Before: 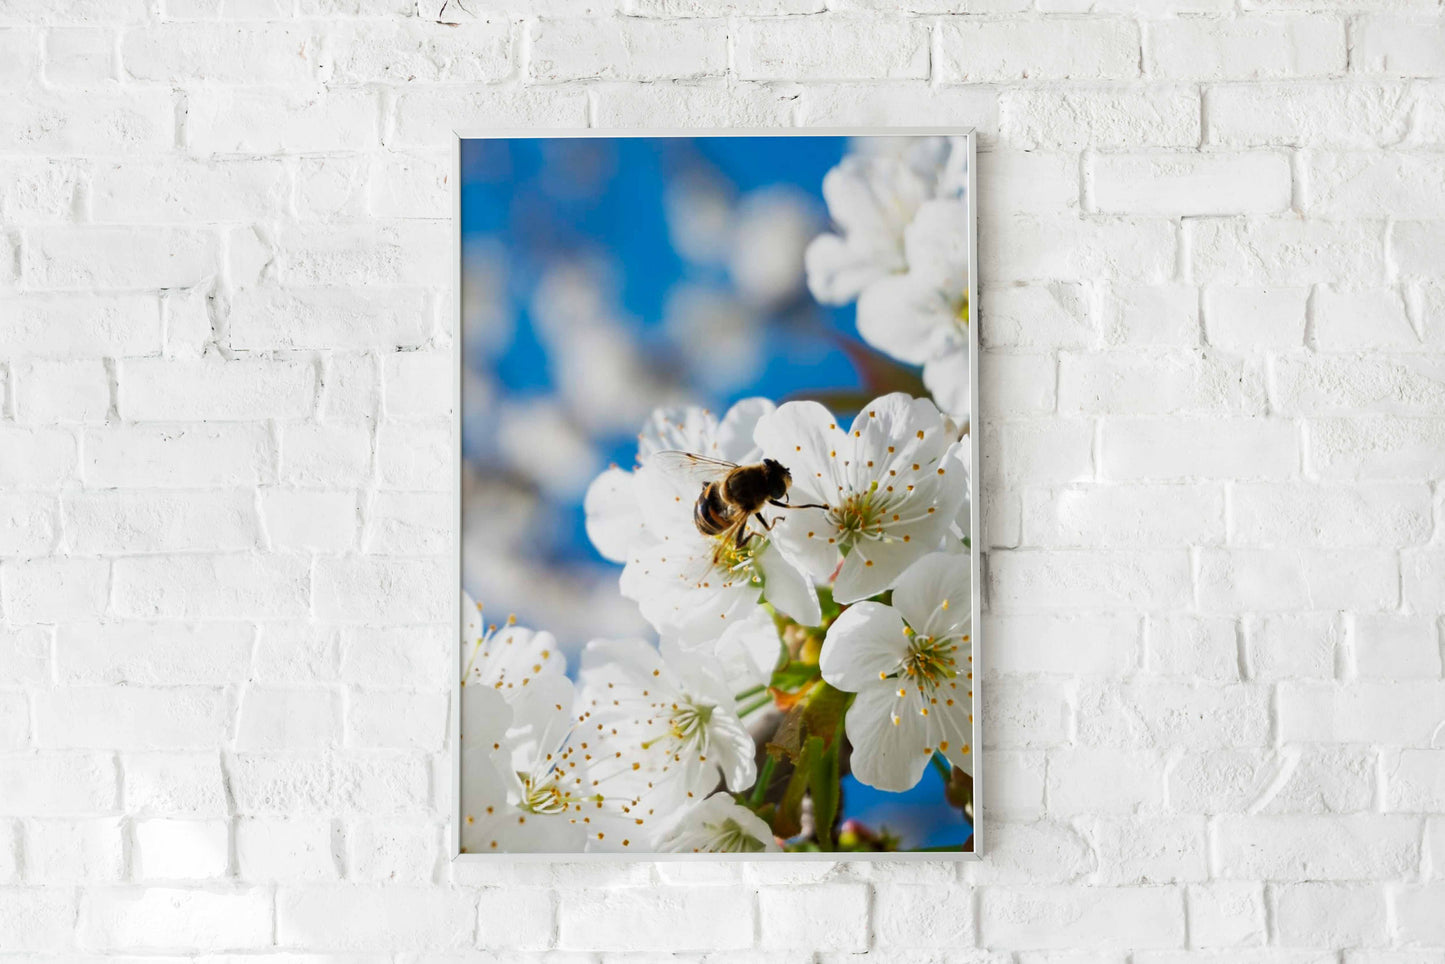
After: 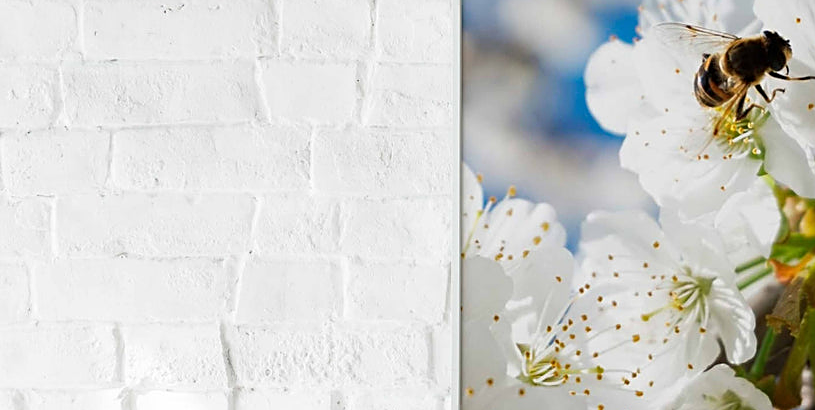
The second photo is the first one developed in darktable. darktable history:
sharpen: on, module defaults
crop: top 44.483%, right 43.593%, bottom 12.892%
